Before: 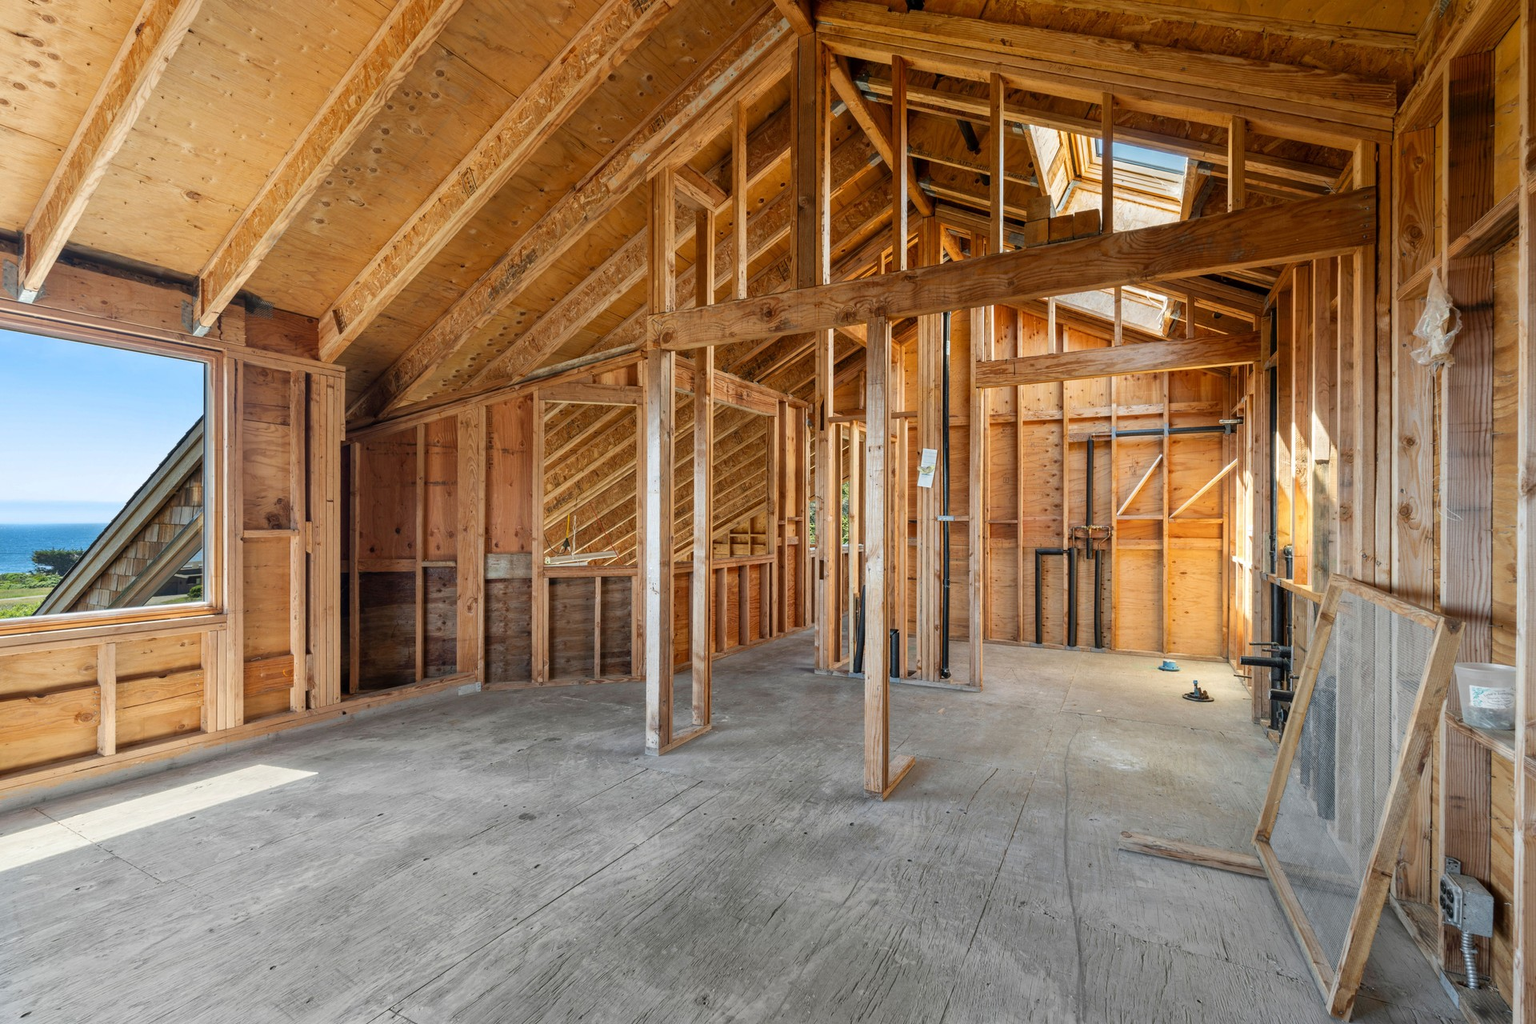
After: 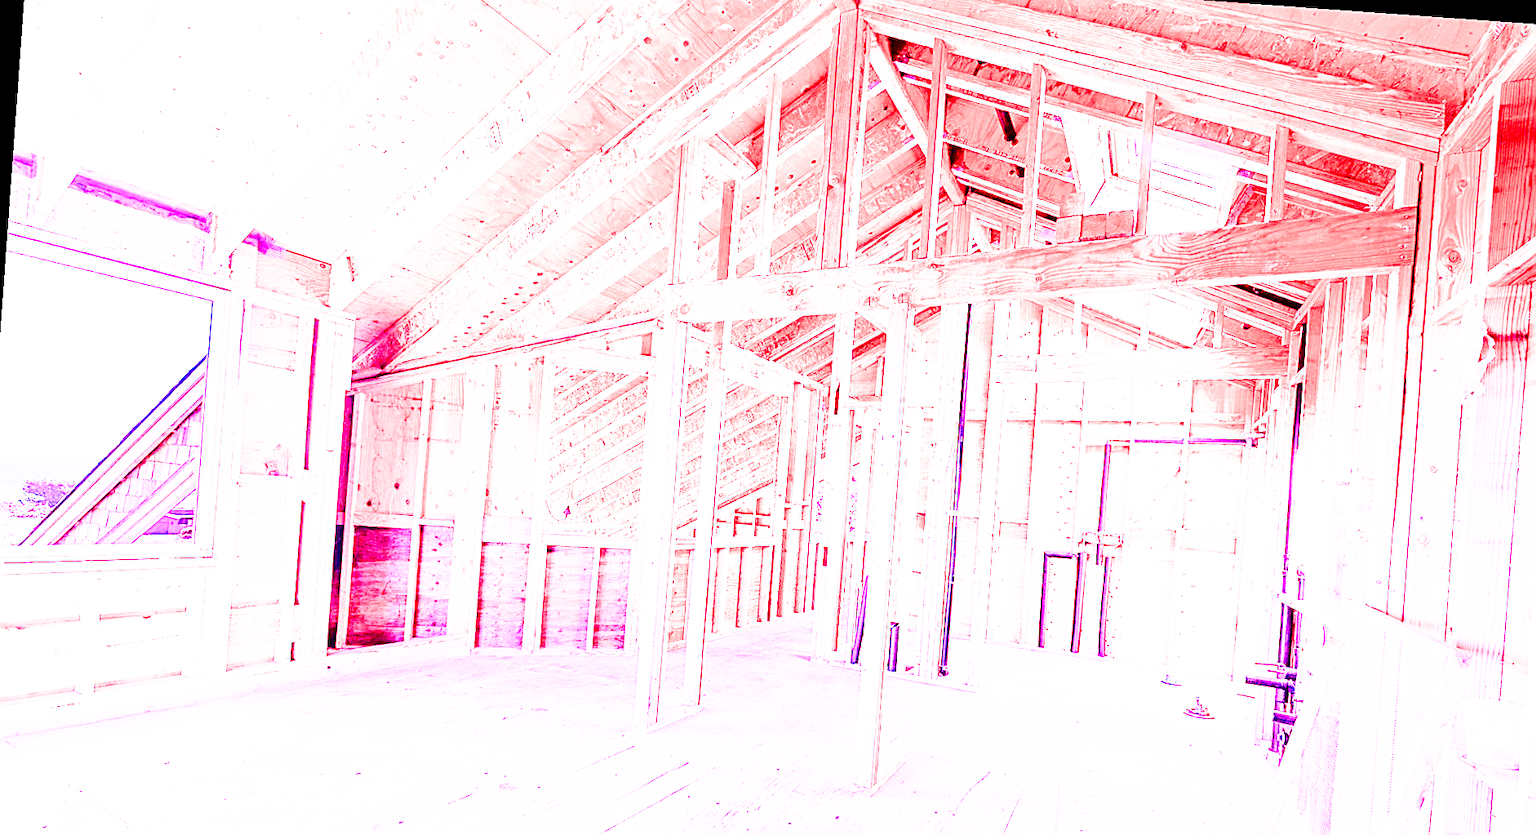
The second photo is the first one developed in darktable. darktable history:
white balance: red 8, blue 8
rotate and perspective: rotation 4.1°, automatic cropping off
contrast brightness saturation: contrast 0.4, brightness 0.05, saturation 0.25
crop: left 2.737%, top 7.287%, right 3.421%, bottom 20.179%
sigmoid: contrast 1.22, skew 0.65
sharpen: on, module defaults
